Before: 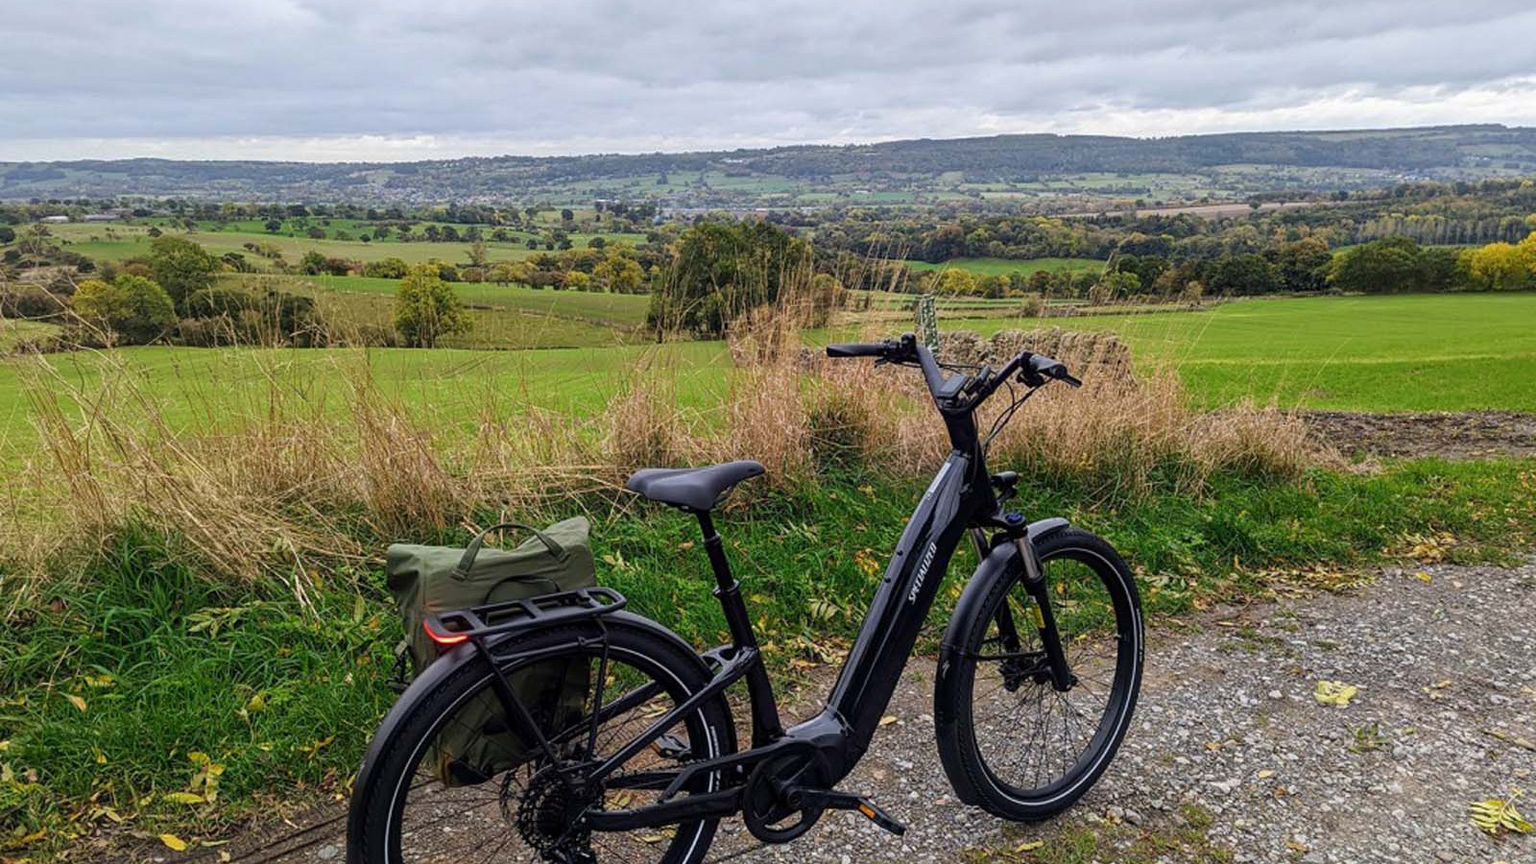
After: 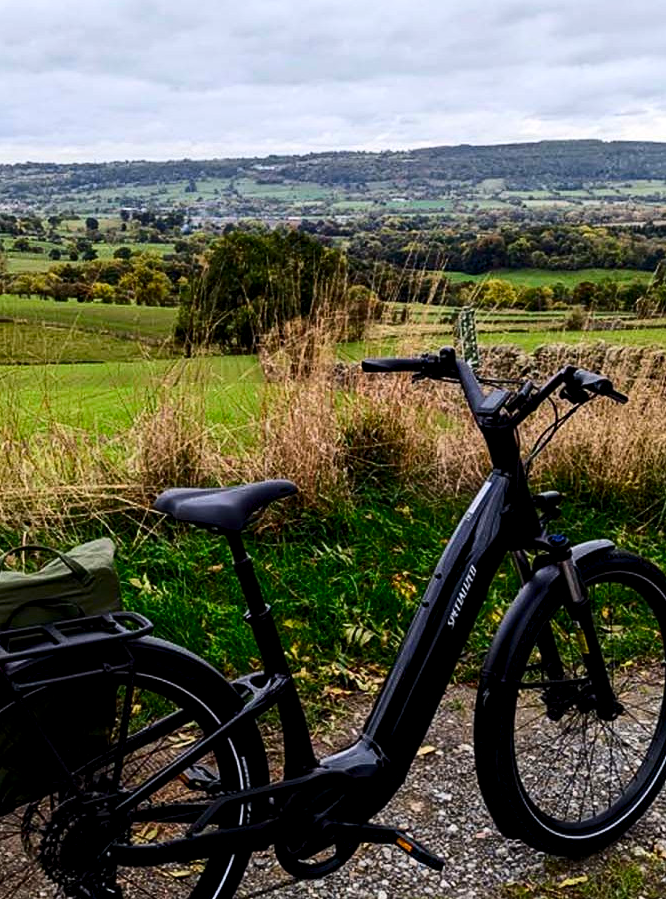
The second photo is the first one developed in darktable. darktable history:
rgb levels: levels [[0.013, 0.434, 0.89], [0, 0.5, 1], [0, 0.5, 1]]
contrast brightness saturation: contrast 0.24, brightness -0.24, saturation 0.14
crop: left 31.229%, right 27.105%
